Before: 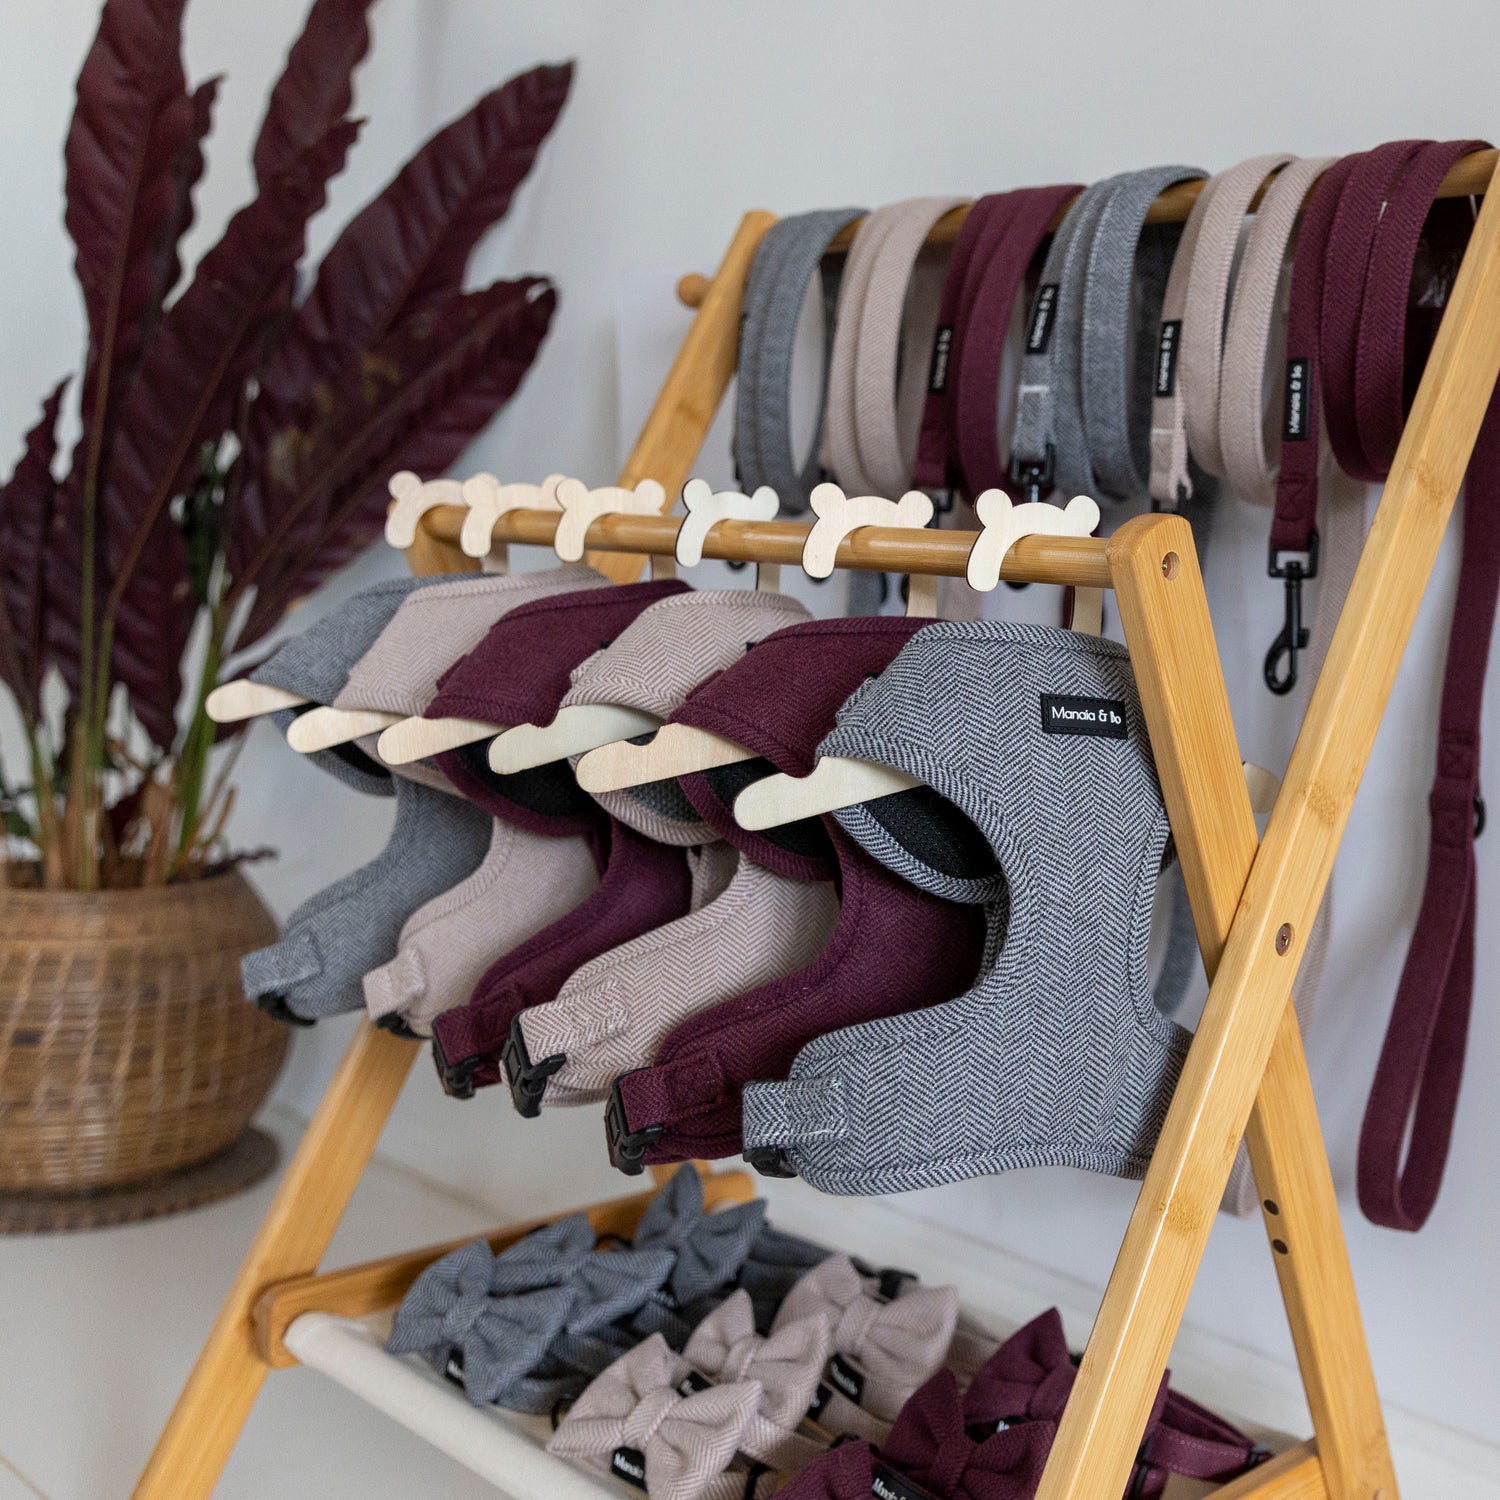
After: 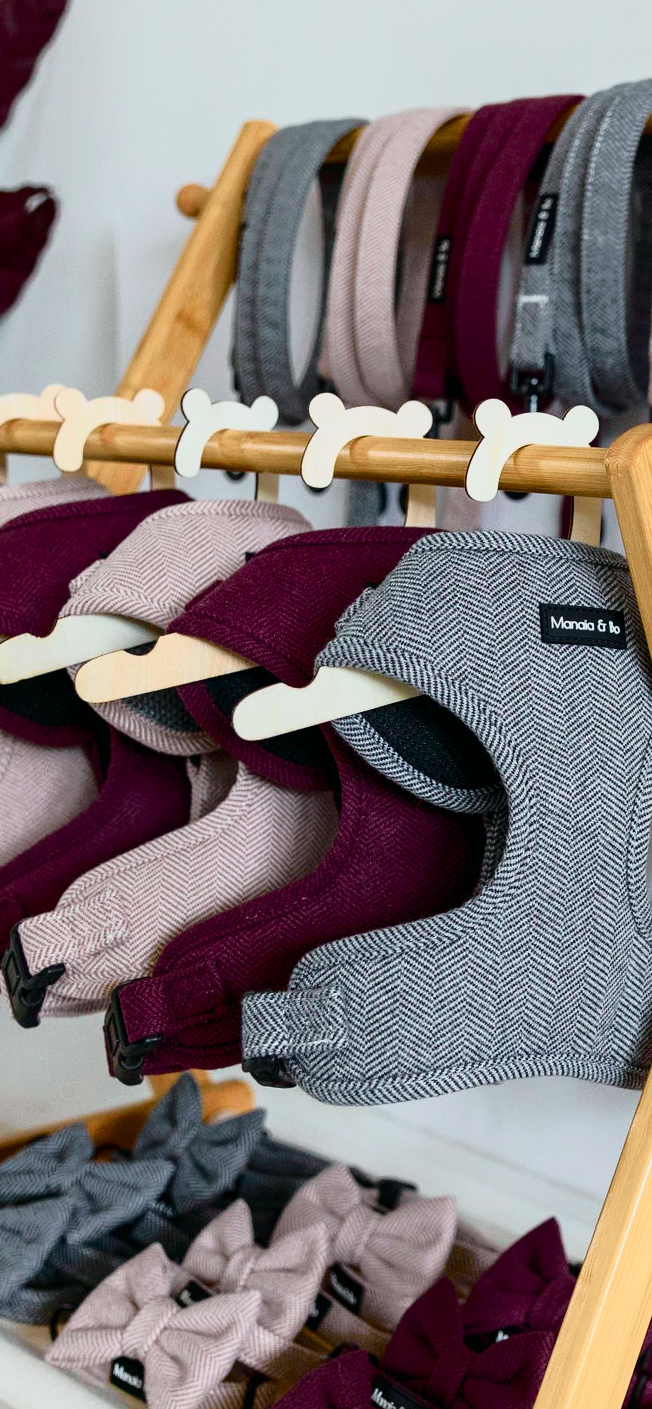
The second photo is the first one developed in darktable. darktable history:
crop: left 33.452%, top 6.034%, right 23.022%
tone curve: curves: ch0 [(0, 0) (0.081, 0.044) (0.192, 0.125) (0.283, 0.238) (0.416, 0.449) (0.495, 0.524) (0.661, 0.756) (0.788, 0.87) (1, 0.951)]; ch1 [(0, 0) (0.161, 0.092) (0.35, 0.33) (0.392, 0.392) (0.427, 0.426) (0.479, 0.472) (0.505, 0.497) (0.521, 0.524) (0.567, 0.56) (0.583, 0.592) (0.625, 0.627) (0.678, 0.733) (1, 1)]; ch2 [(0, 0) (0.346, 0.362) (0.404, 0.427) (0.502, 0.499) (0.531, 0.523) (0.544, 0.561) (0.58, 0.59) (0.629, 0.642) (0.717, 0.678) (1, 1)], color space Lab, independent channels, preserve colors none
color balance rgb: perceptual saturation grading › global saturation 34.915%, perceptual saturation grading › highlights -29.934%, perceptual saturation grading › shadows 35.963%
